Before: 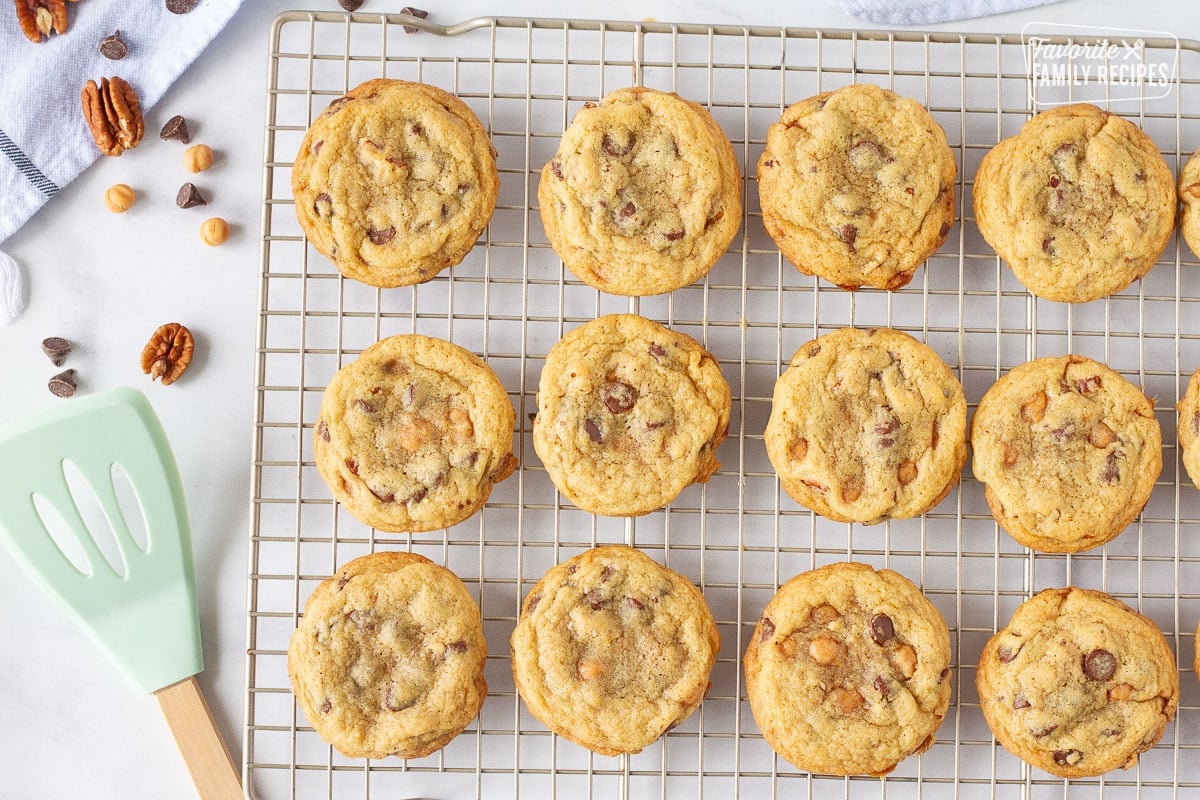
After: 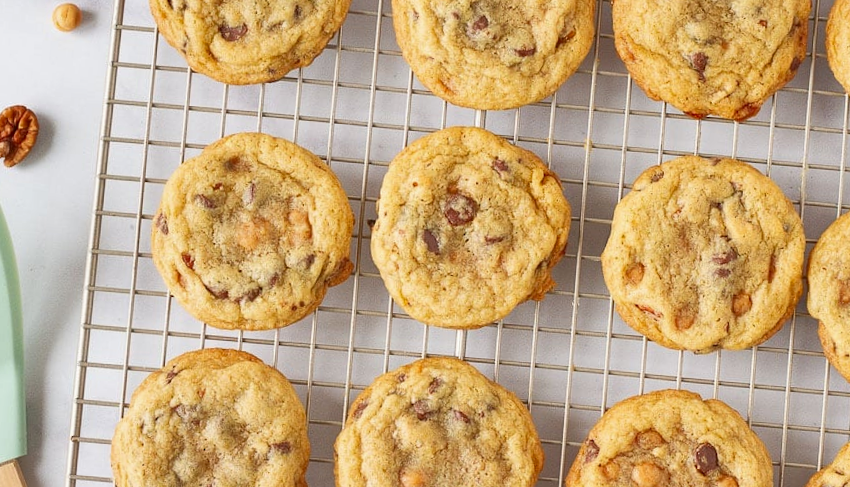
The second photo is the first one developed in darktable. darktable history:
shadows and highlights: shadows 52.21, highlights -28.52, soften with gaussian
crop and rotate: angle -3.85°, left 9.769%, top 21.127%, right 12.416%, bottom 11.922%
contrast brightness saturation: contrast -0.024, brightness -0.009, saturation 0.032
